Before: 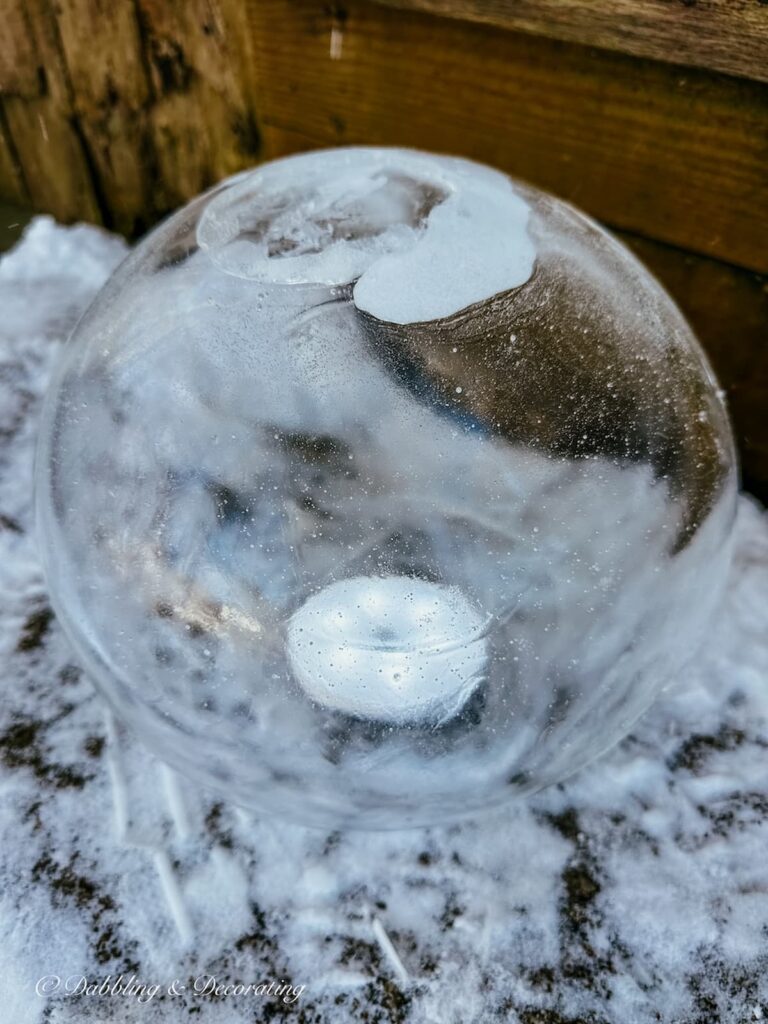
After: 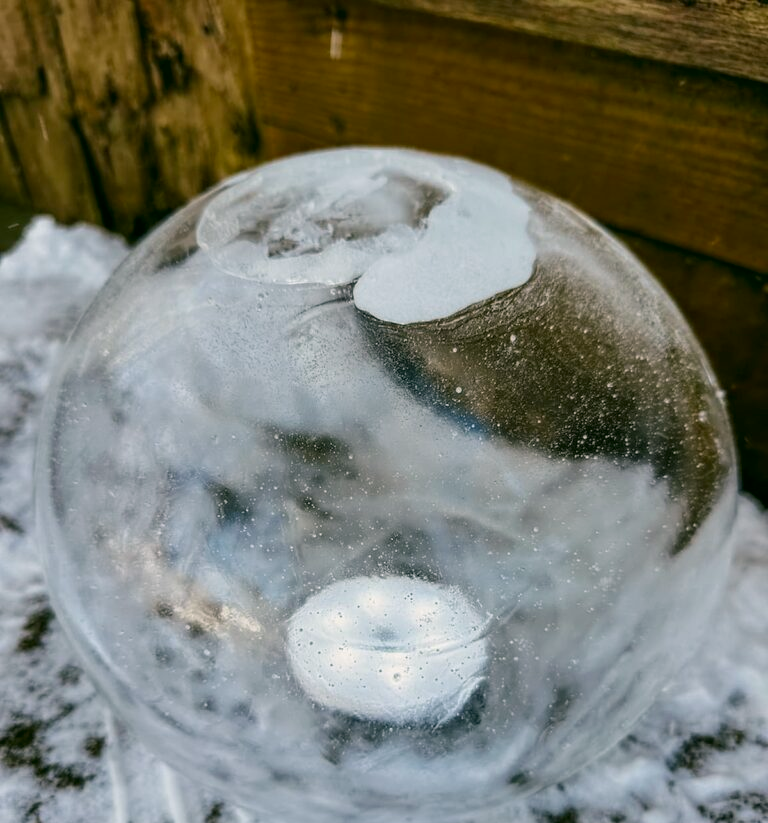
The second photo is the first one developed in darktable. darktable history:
crop: bottom 19.626%
color correction: highlights a* 4.63, highlights b* 4.94, shadows a* -7.21, shadows b* 4.85
